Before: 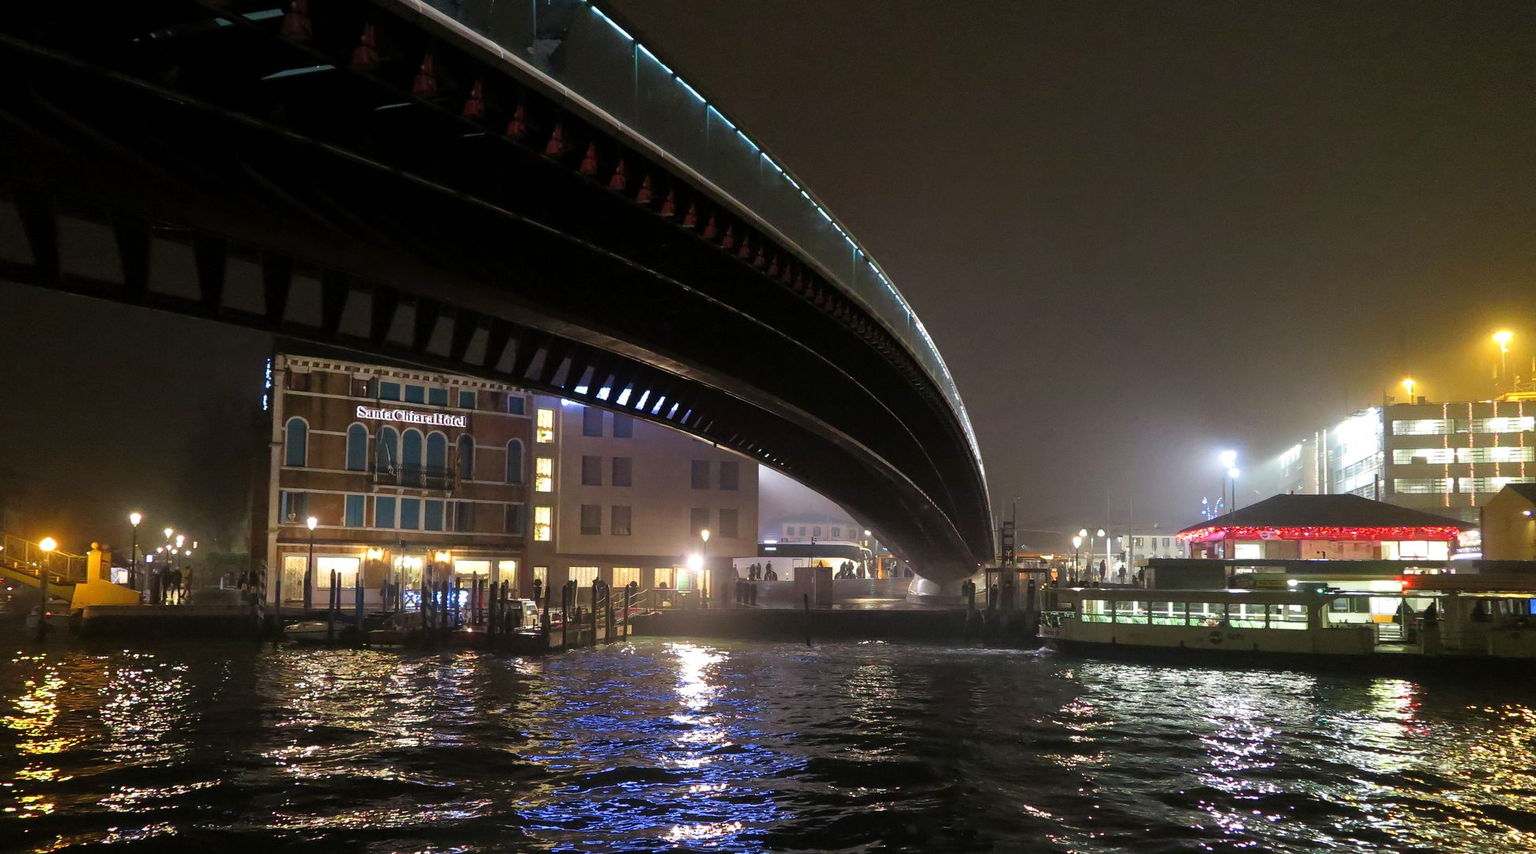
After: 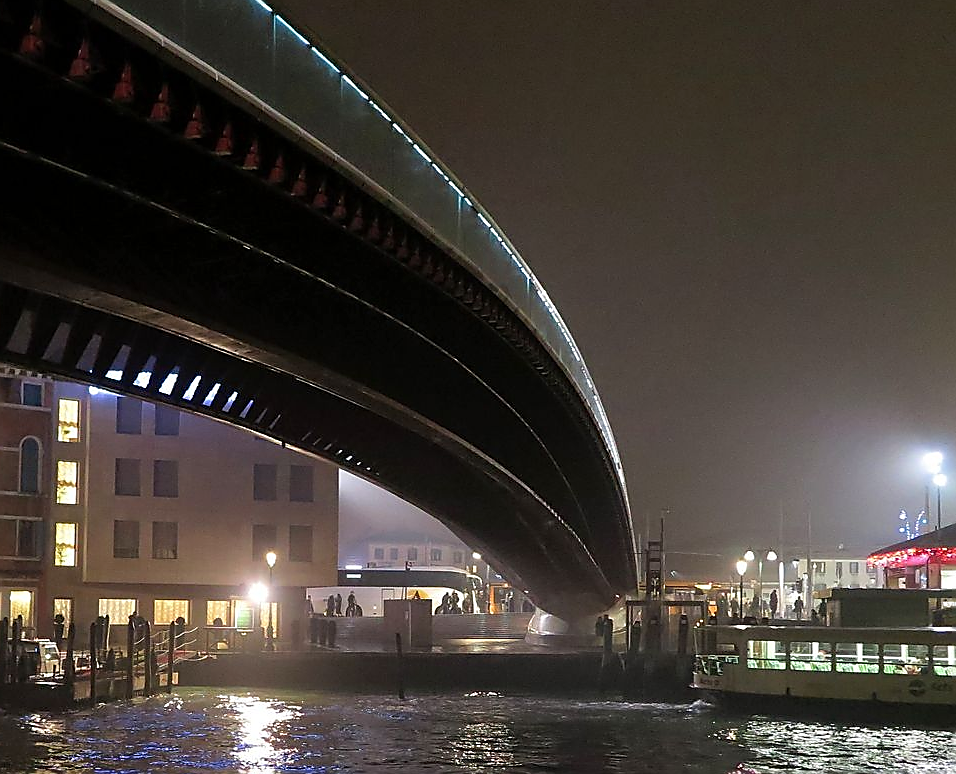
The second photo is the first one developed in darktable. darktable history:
shadows and highlights: radius 126.75, shadows 21.14, highlights -22.44, low approximation 0.01
sharpen: radius 1.377, amount 1.248, threshold 0.819
crop: left 31.996%, top 10.937%, right 18.765%, bottom 17.323%
exposure: compensate exposure bias true, compensate highlight preservation false
